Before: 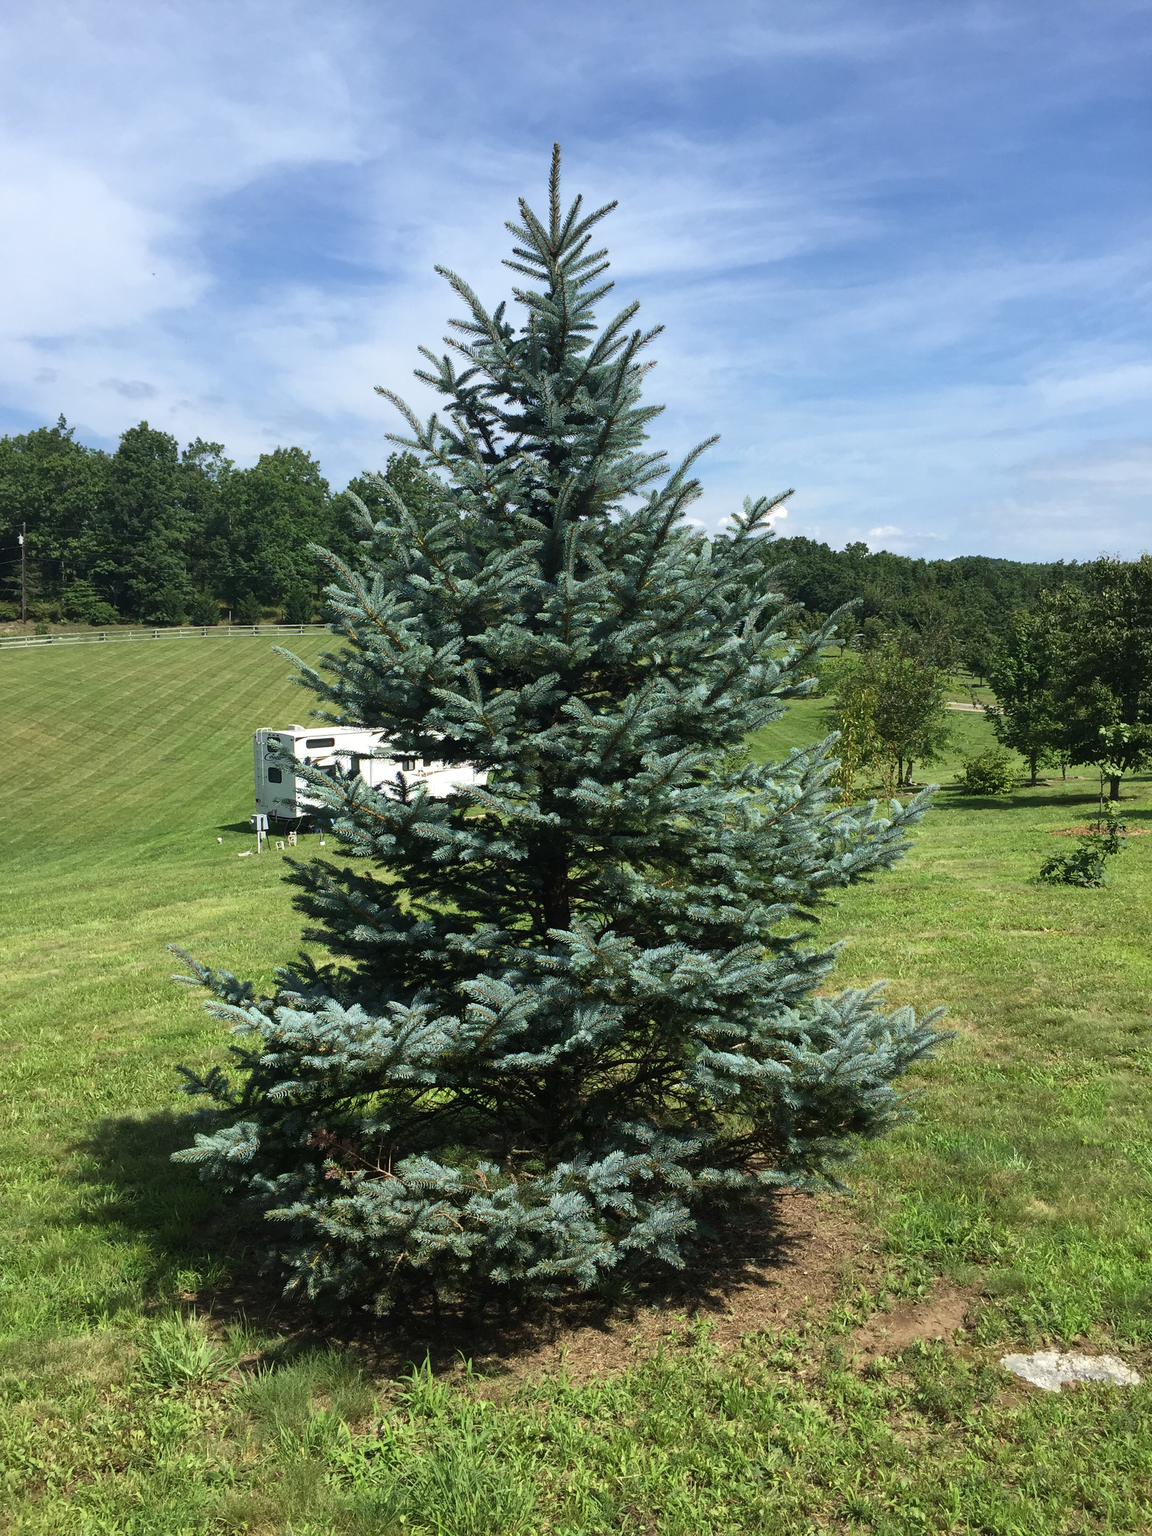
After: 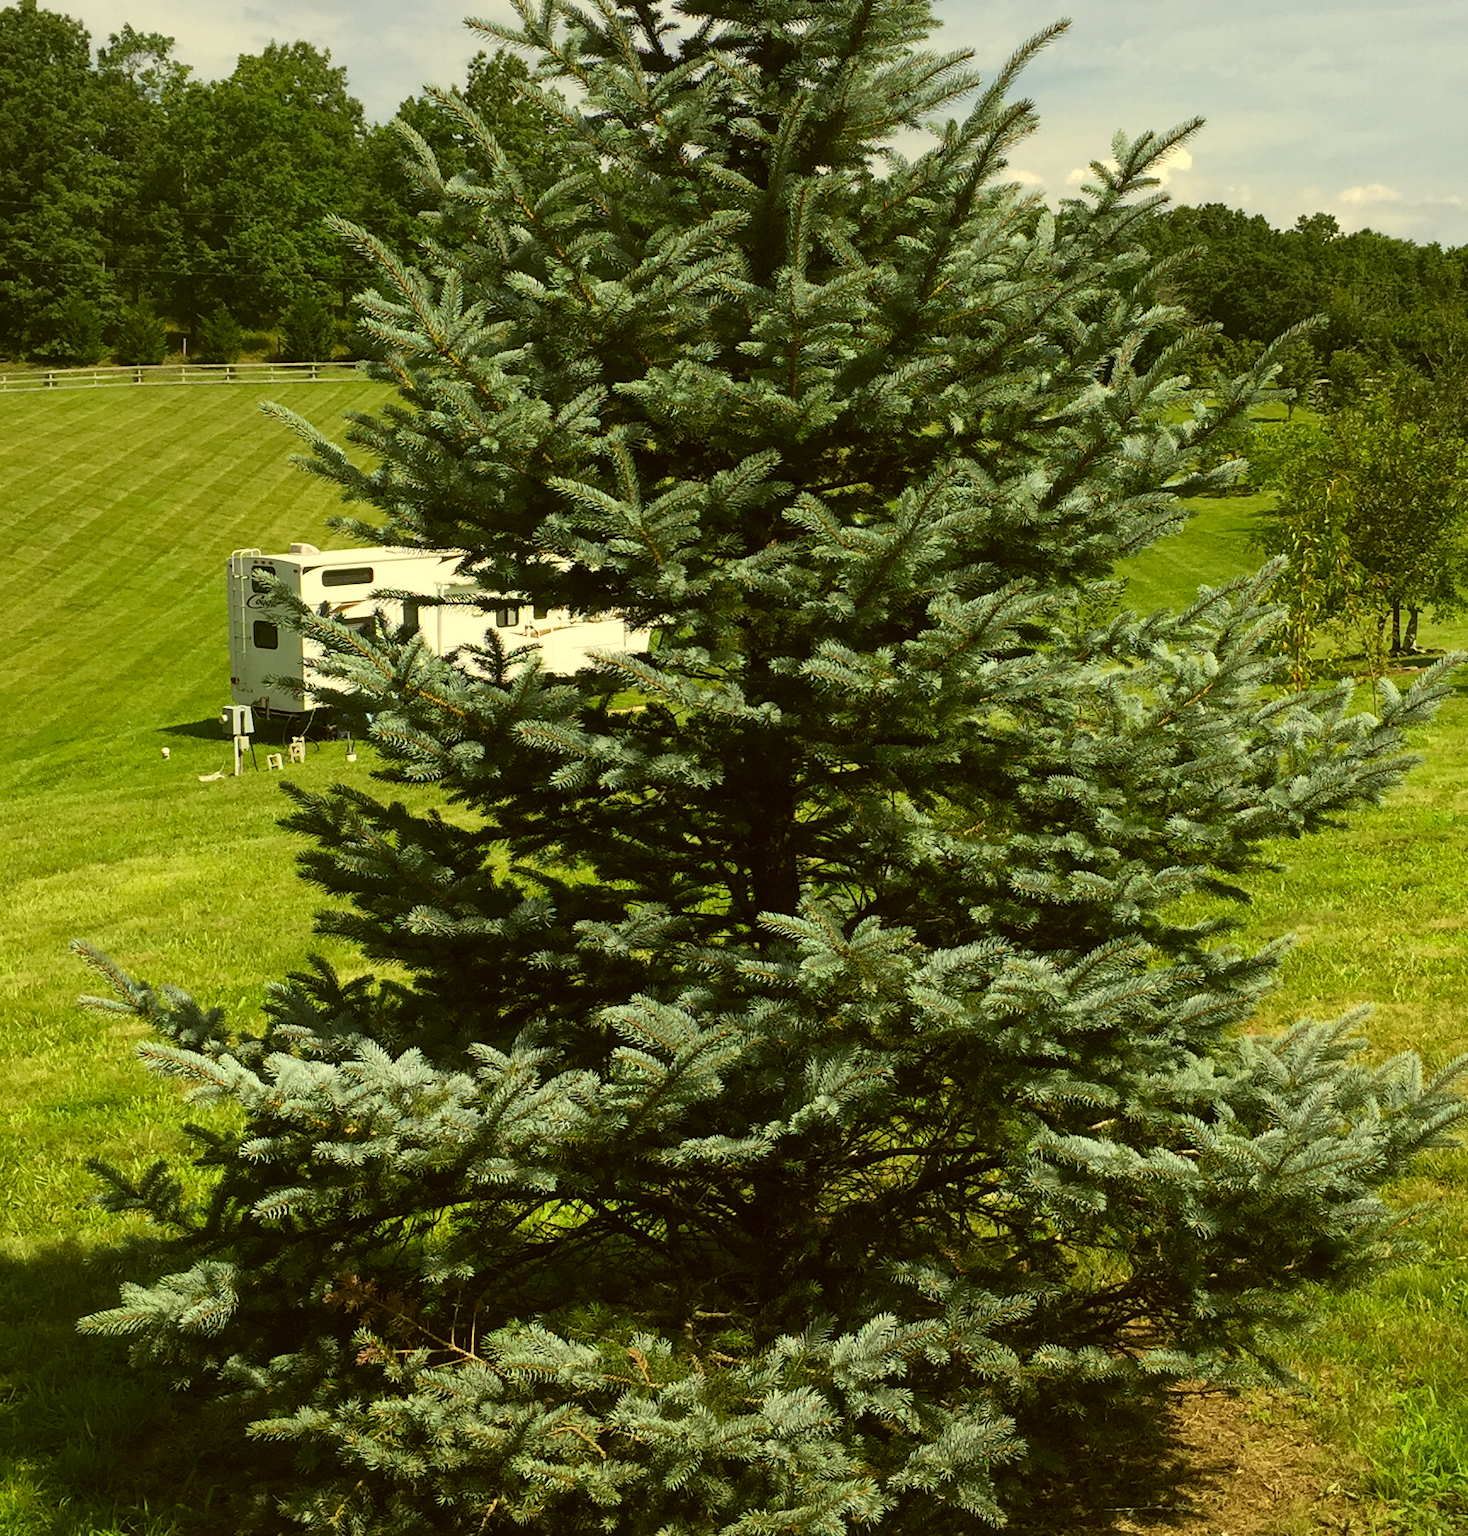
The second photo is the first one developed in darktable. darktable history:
color correction: highlights a* 0.162, highlights b* 29.53, shadows a* -0.162, shadows b* 21.09
crop: left 11.123%, top 27.61%, right 18.3%, bottom 17.034%
